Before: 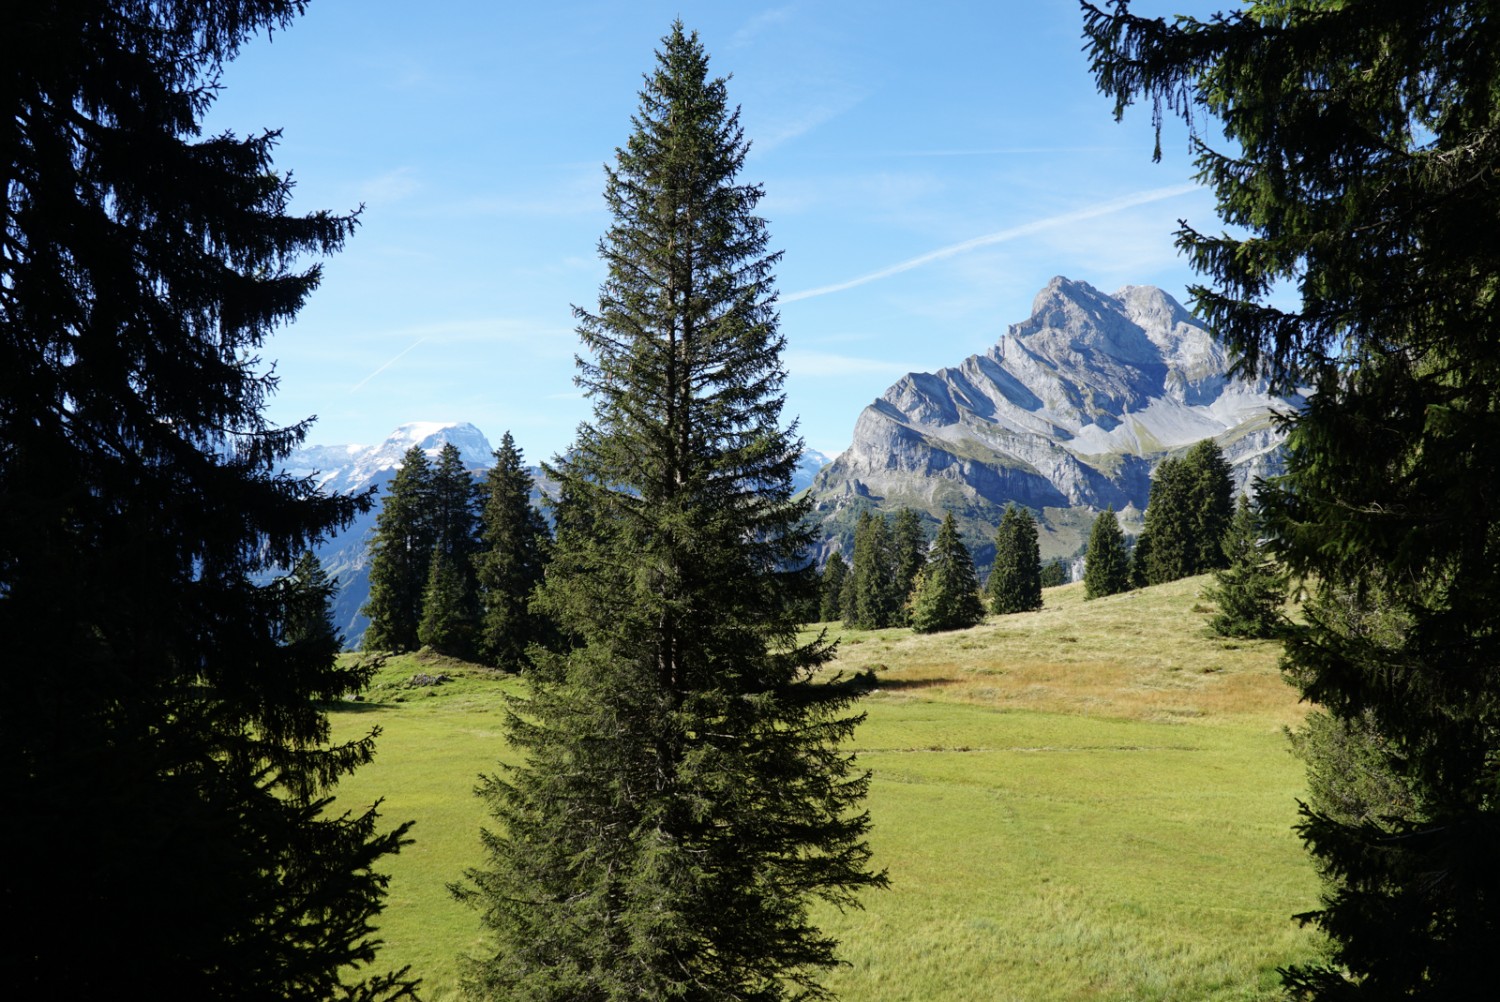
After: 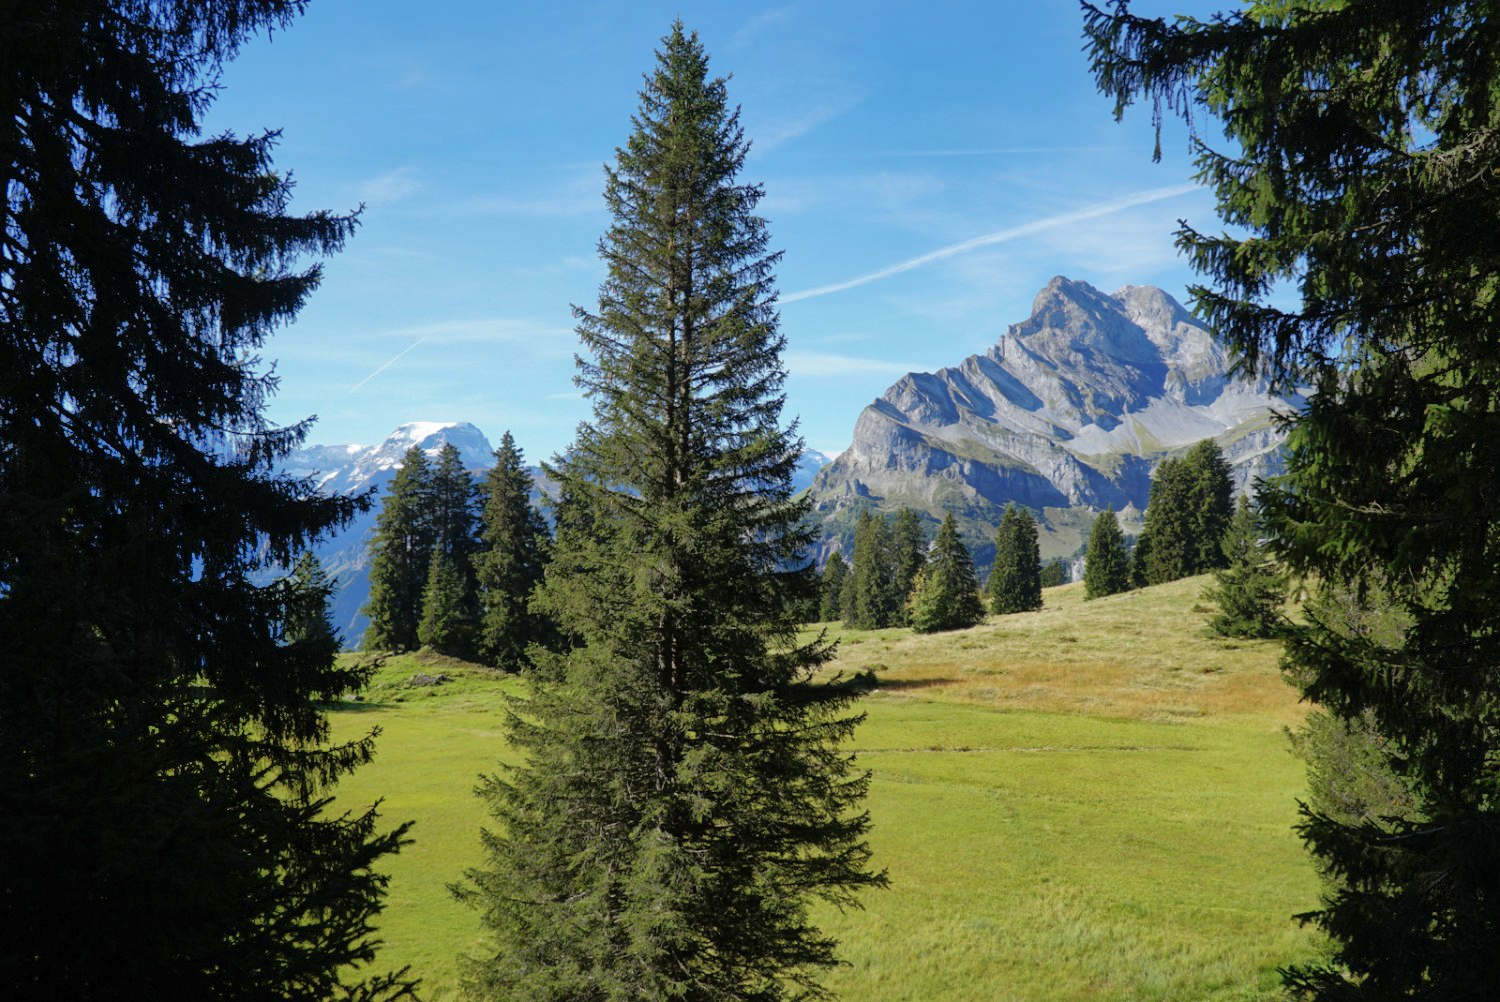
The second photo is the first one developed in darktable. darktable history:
shadows and highlights: shadows 60.25, highlights -59.88
contrast brightness saturation: contrast 0.044, saturation 0.074
